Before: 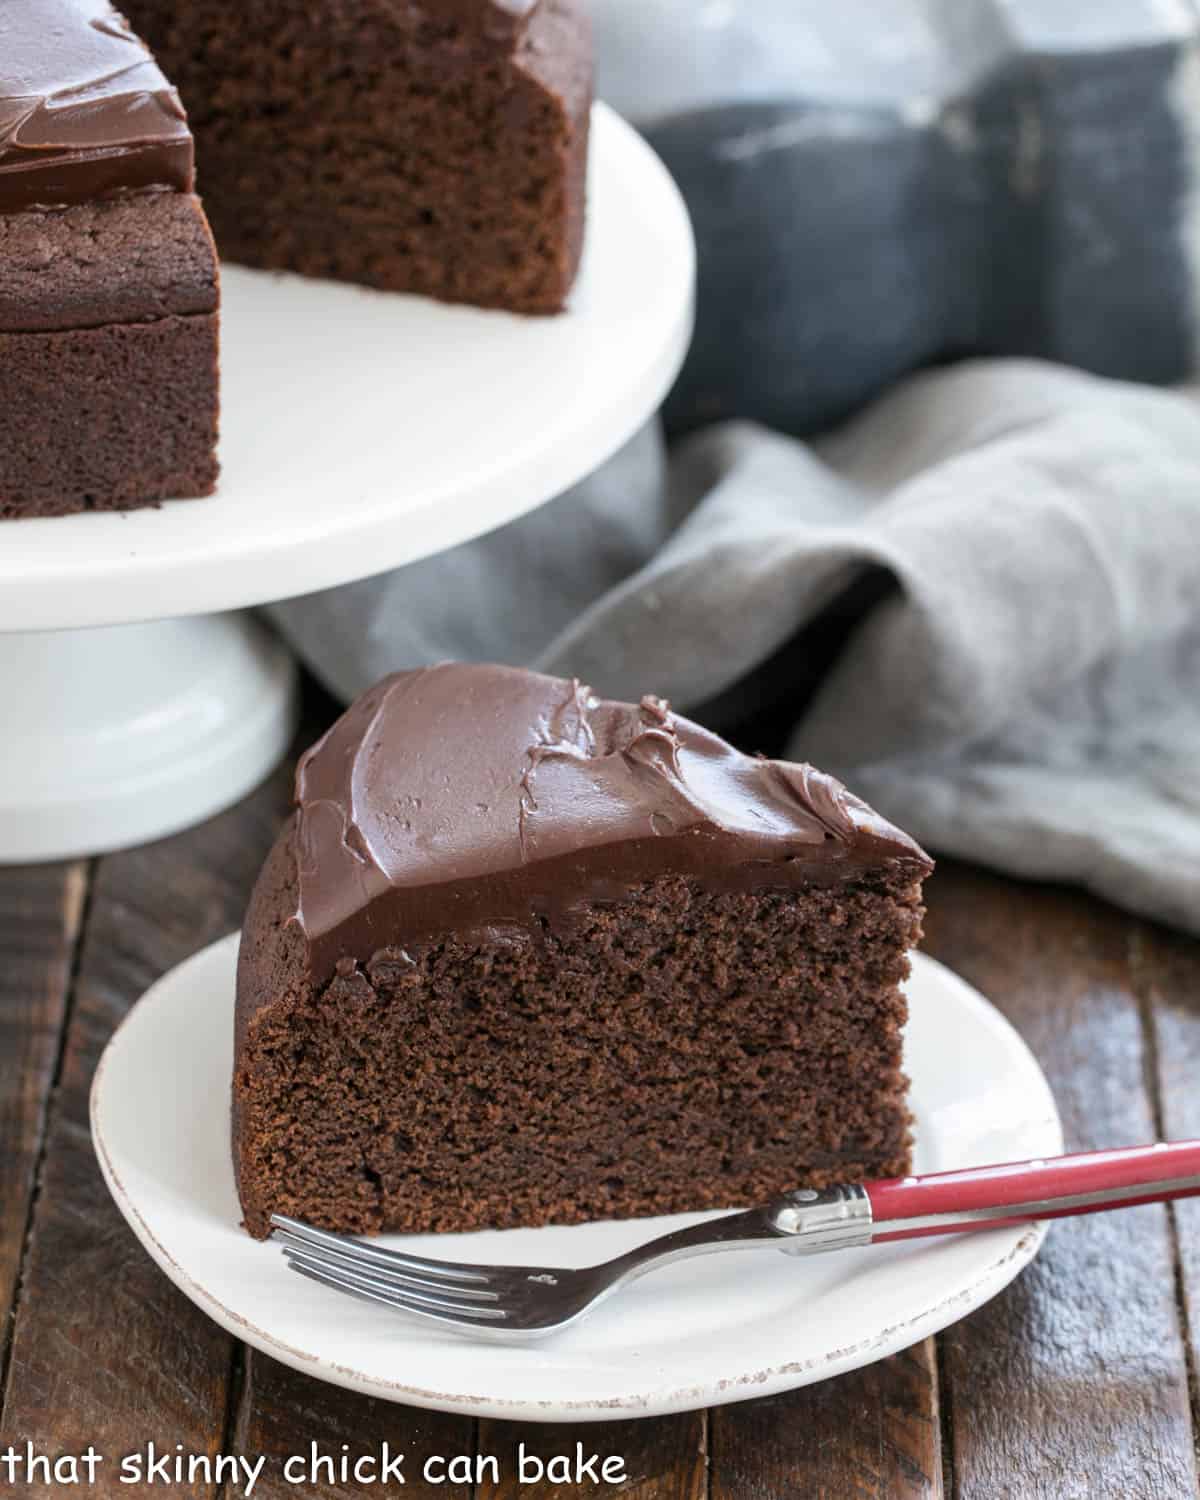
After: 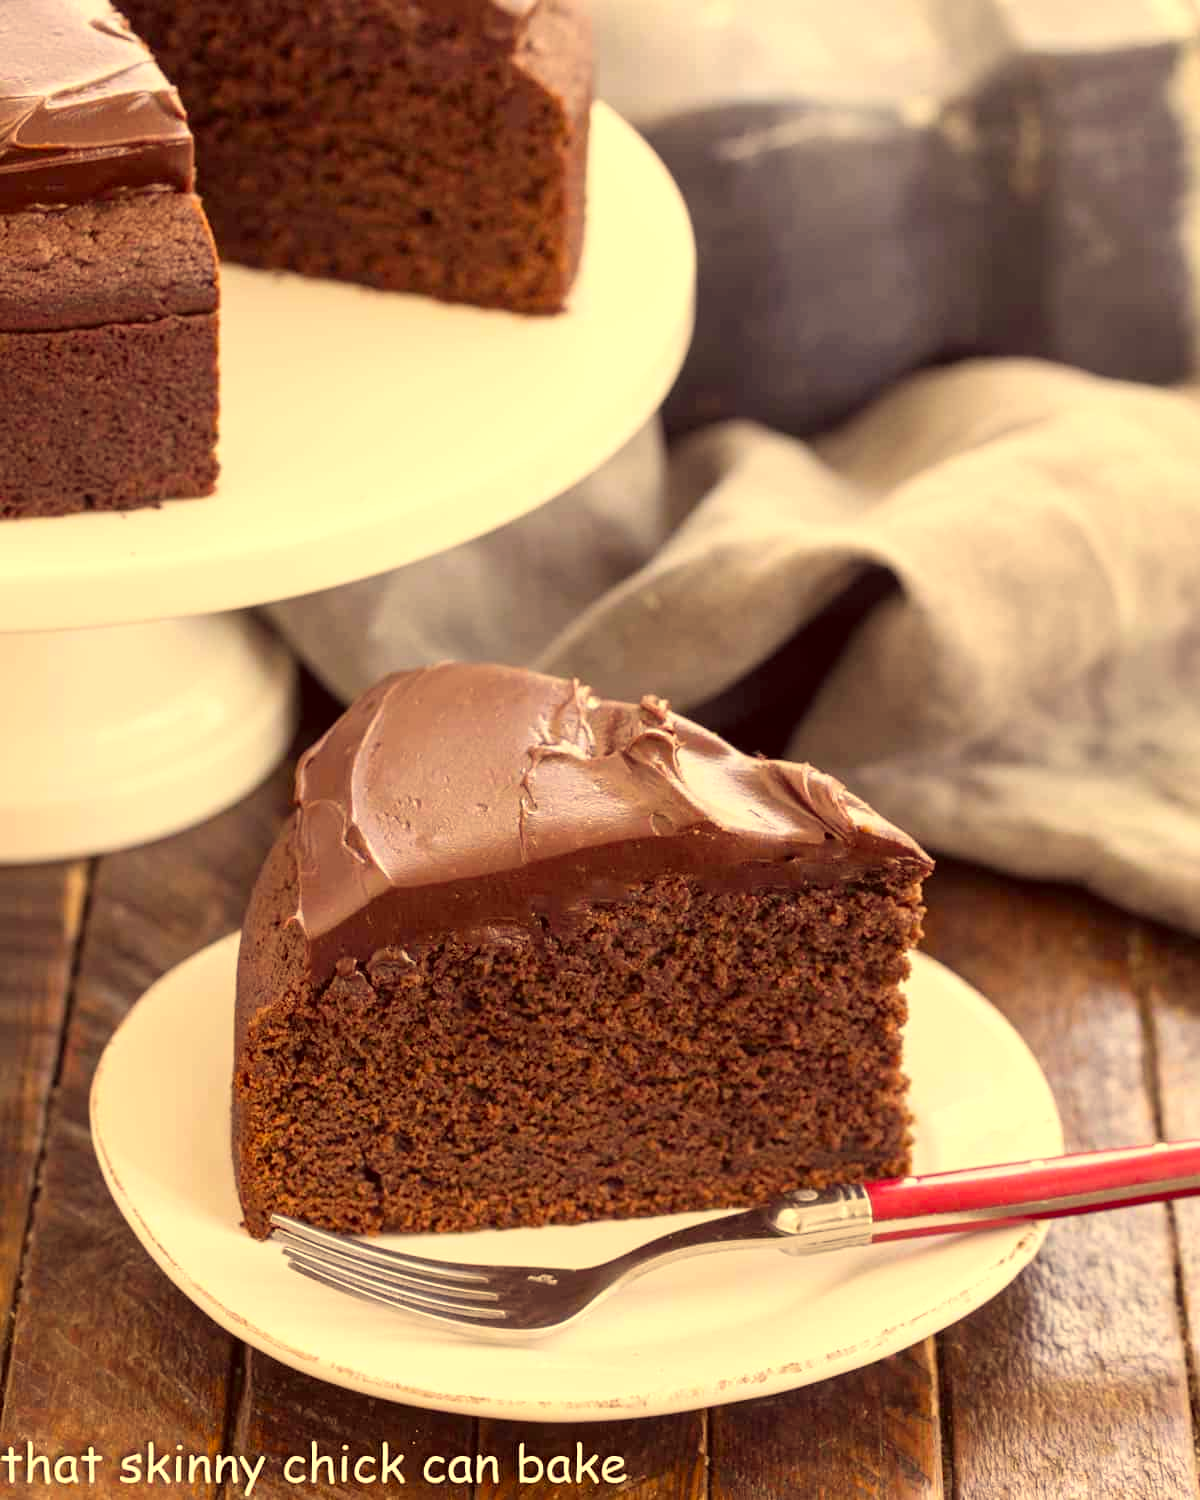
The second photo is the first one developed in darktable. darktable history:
exposure: exposure 0.207 EV, compensate highlight preservation false
contrast brightness saturation: contrast 0.07, brightness 0.08, saturation 0.18
color correction: highlights a* 10.12, highlights b* 39.04, shadows a* 14.62, shadows b* 3.37
